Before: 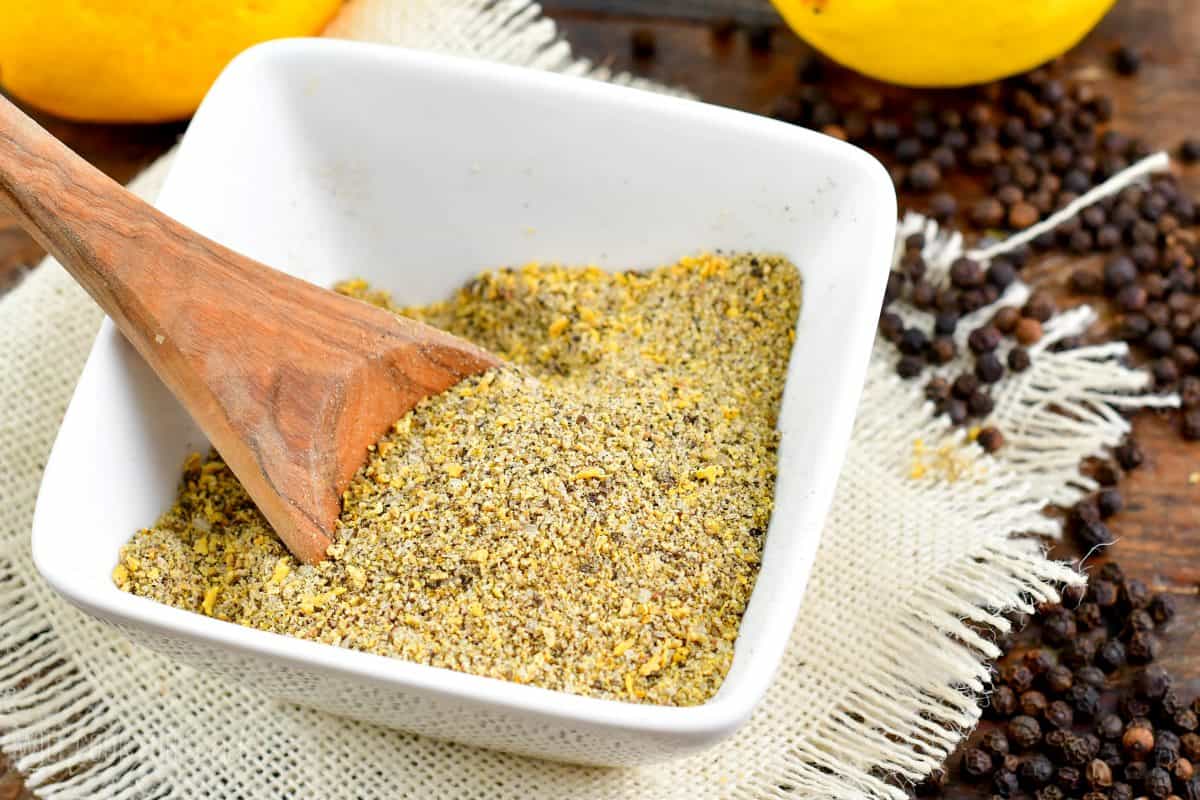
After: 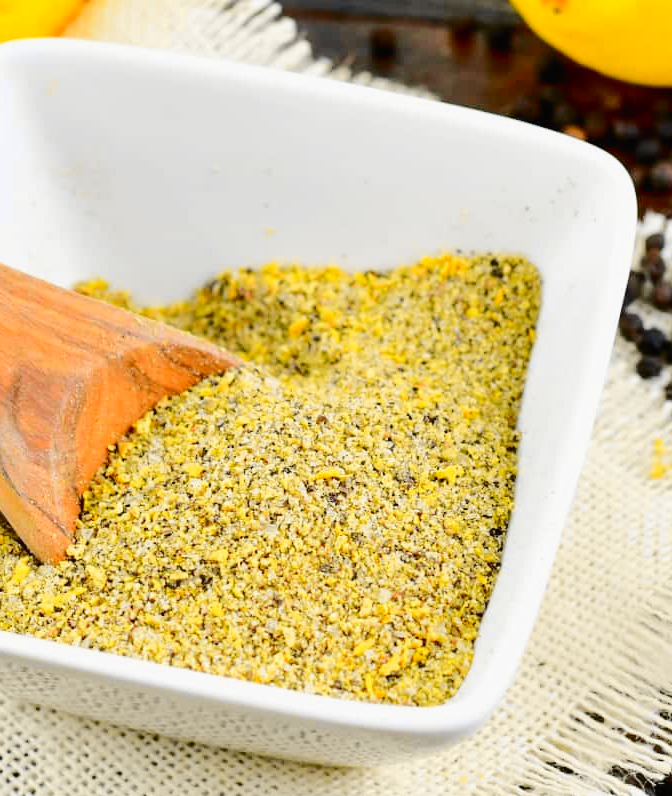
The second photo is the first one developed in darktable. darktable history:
crop: left 21.674%, right 22.086%
tone curve: curves: ch0 [(0, 0.01) (0.097, 0.07) (0.204, 0.173) (0.447, 0.517) (0.539, 0.624) (0.733, 0.791) (0.879, 0.898) (1, 0.98)]; ch1 [(0, 0) (0.393, 0.415) (0.447, 0.448) (0.485, 0.494) (0.523, 0.509) (0.545, 0.544) (0.574, 0.578) (0.648, 0.674) (1, 1)]; ch2 [(0, 0) (0.369, 0.388) (0.449, 0.431) (0.499, 0.5) (0.521, 0.517) (0.53, 0.54) (0.564, 0.569) (0.674, 0.735) (1, 1)], color space Lab, independent channels, preserve colors none
